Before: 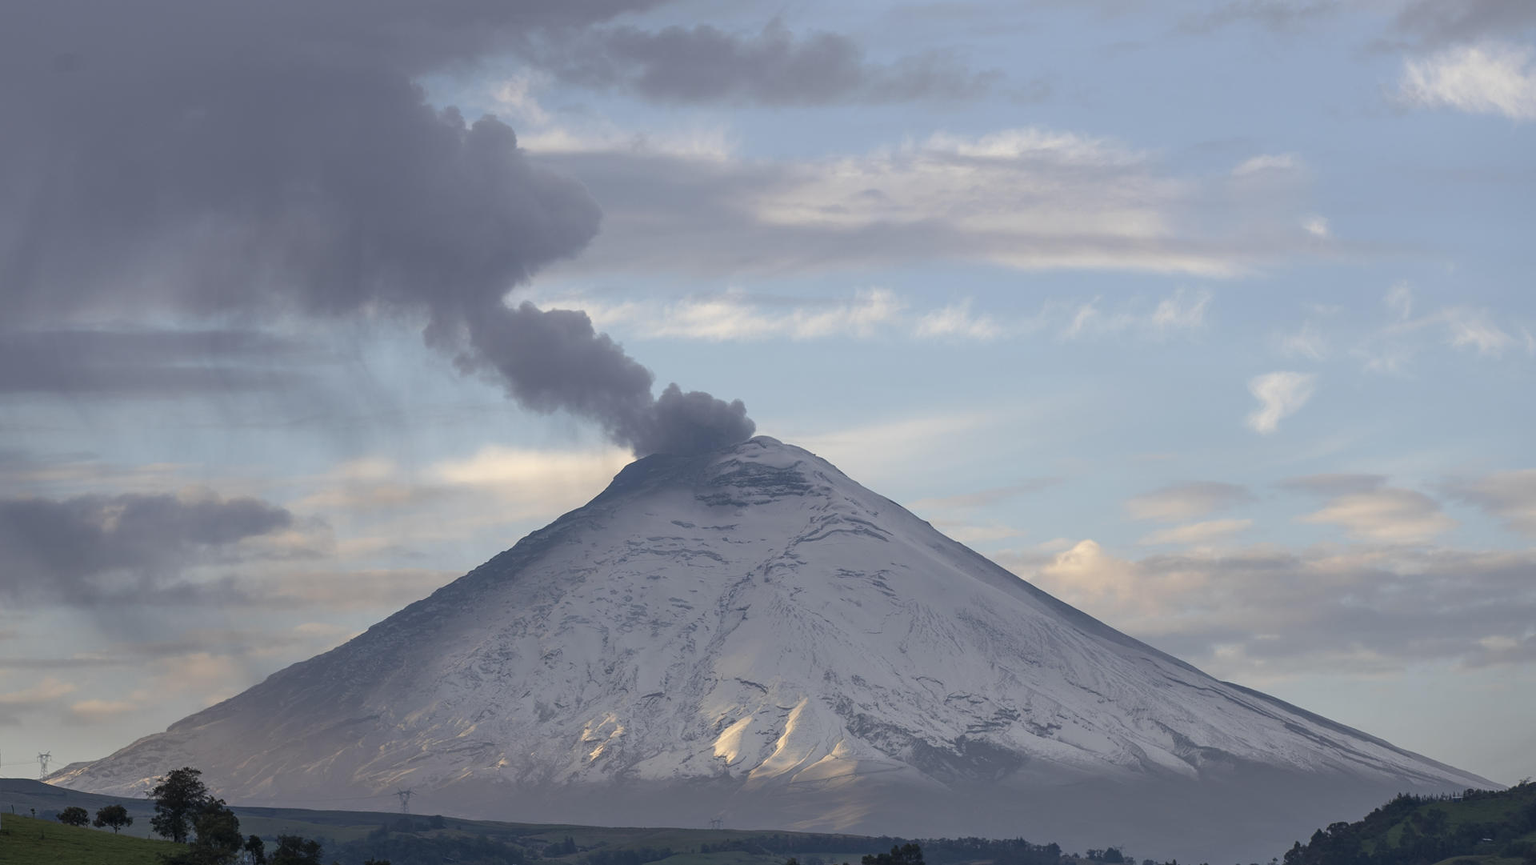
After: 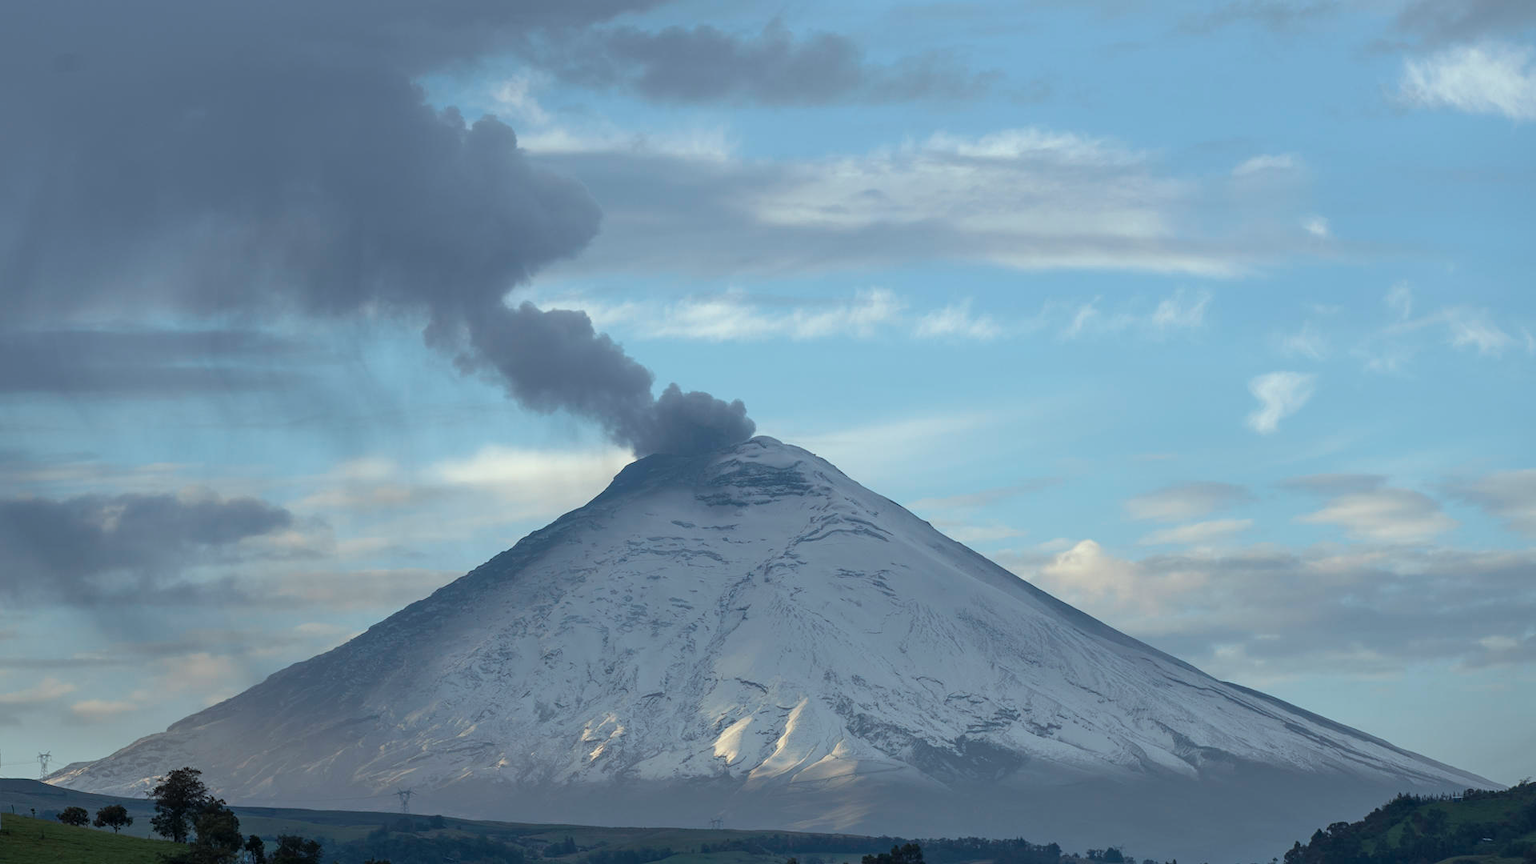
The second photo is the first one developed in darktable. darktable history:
color correction: highlights a* -10.1, highlights b* -9.98
